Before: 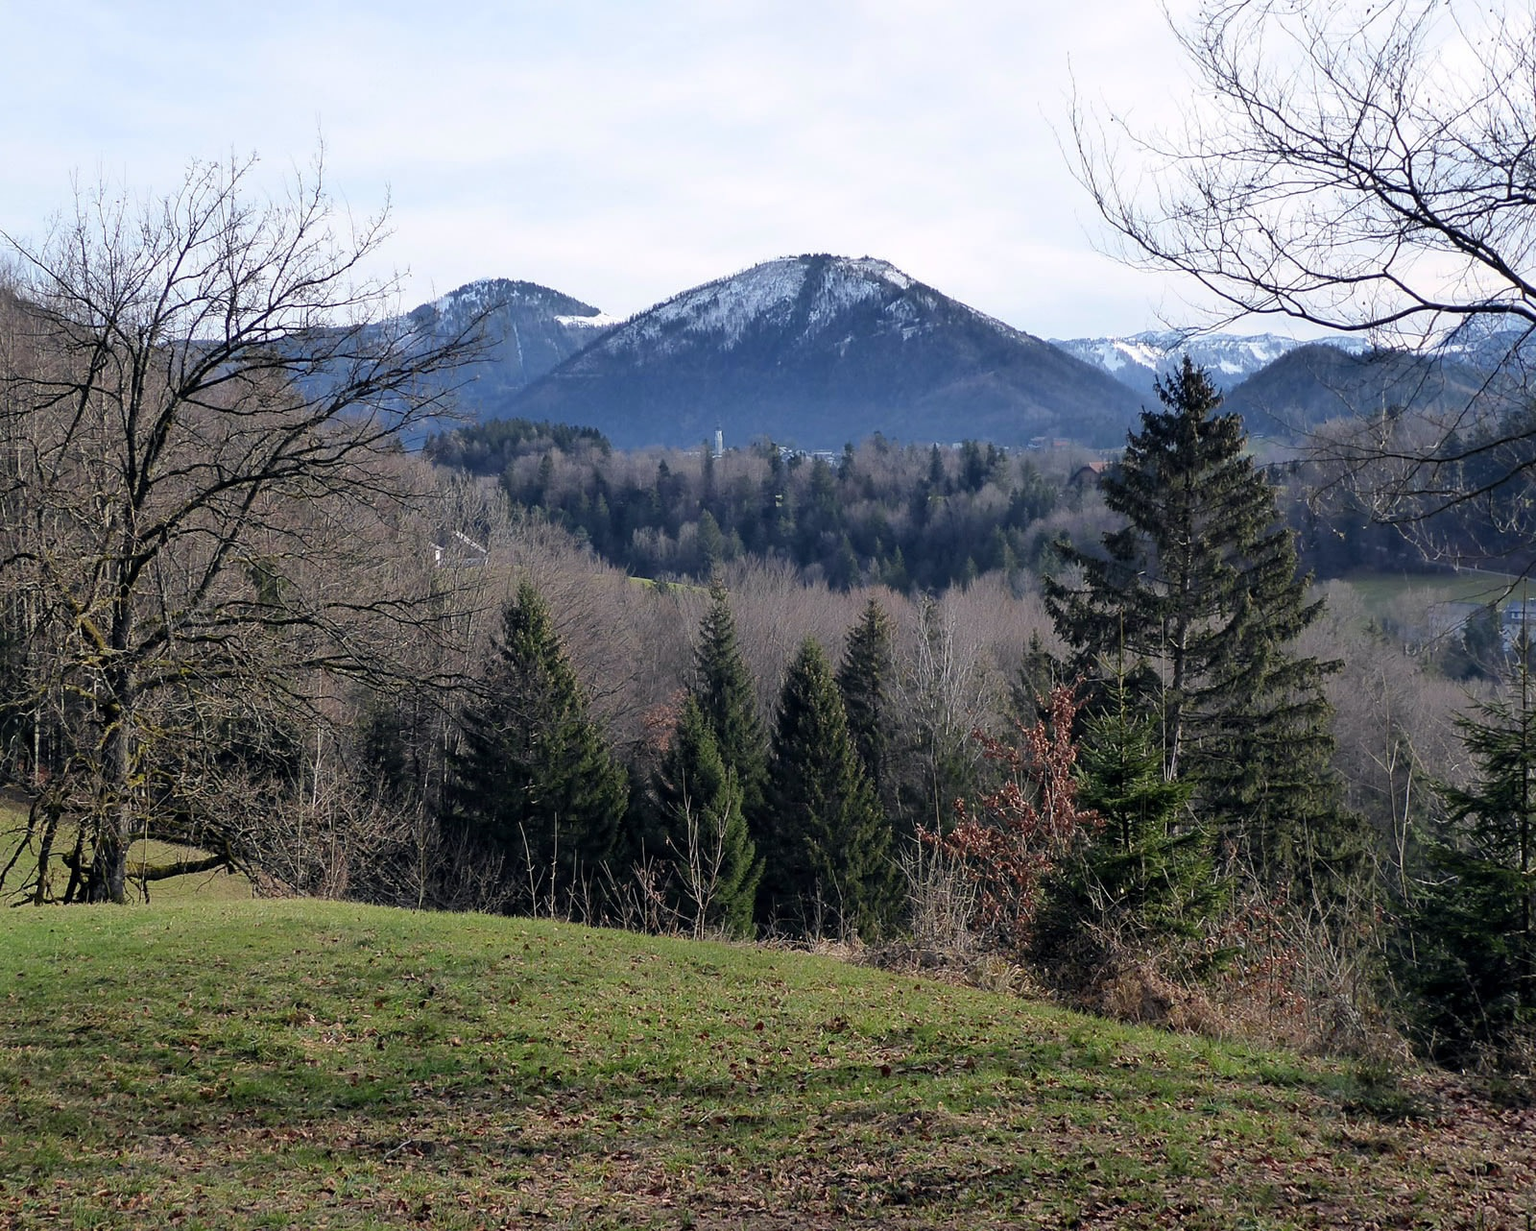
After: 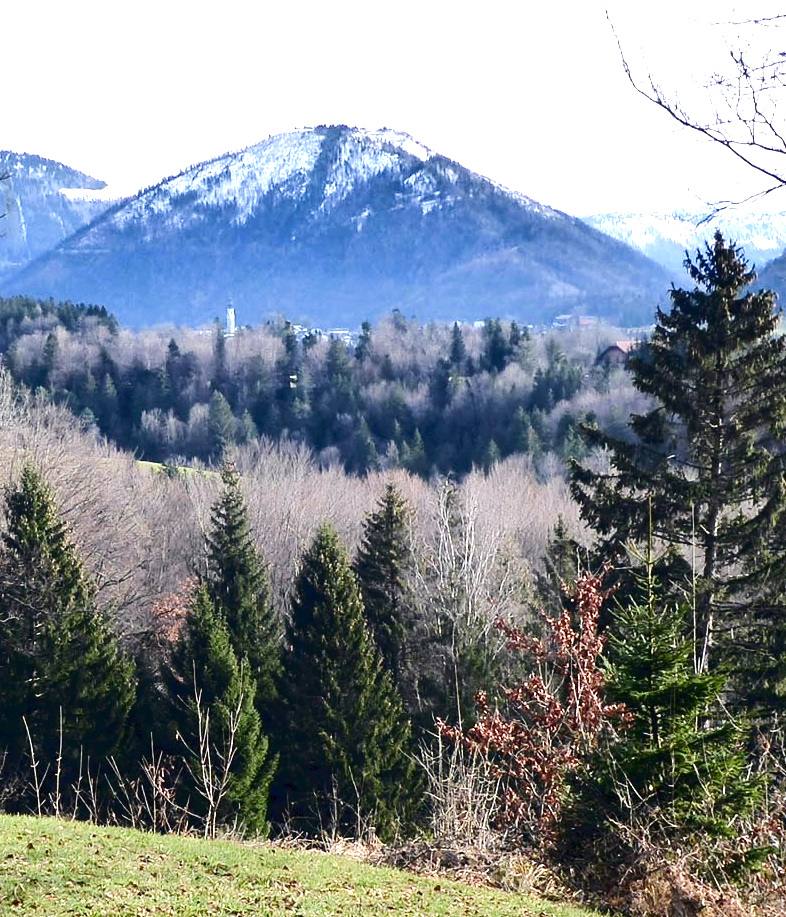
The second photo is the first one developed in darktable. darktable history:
tone curve: curves: ch0 [(0, 0) (0.003, 0.031) (0.011, 0.041) (0.025, 0.054) (0.044, 0.06) (0.069, 0.083) (0.1, 0.108) (0.136, 0.135) (0.177, 0.179) (0.224, 0.231) (0.277, 0.294) (0.335, 0.378) (0.399, 0.463) (0.468, 0.552) (0.543, 0.627) (0.623, 0.694) (0.709, 0.776) (0.801, 0.849) (0.898, 0.905) (1, 1)], color space Lab, linked channels, preserve colors none
crop: left 32.434%, top 10.983%, right 18.417%, bottom 17.465%
exposure: exposure 1 EV, compensate highlight preservation false
contrast brightness saturation: contrast 0.035, brightness -0.035
color balance rgb: perceptual saturation grading › global saturation 0.388%, perceptual saturation grading › highlights -34.303%, perceptual saturation grading › mid-tones 14.98%, perceptual saturation grading › shadows 48.435%, perceptual brilliance grading › global brilliance 14.287%, perceptual brilliance grading › shadows -34.96%
